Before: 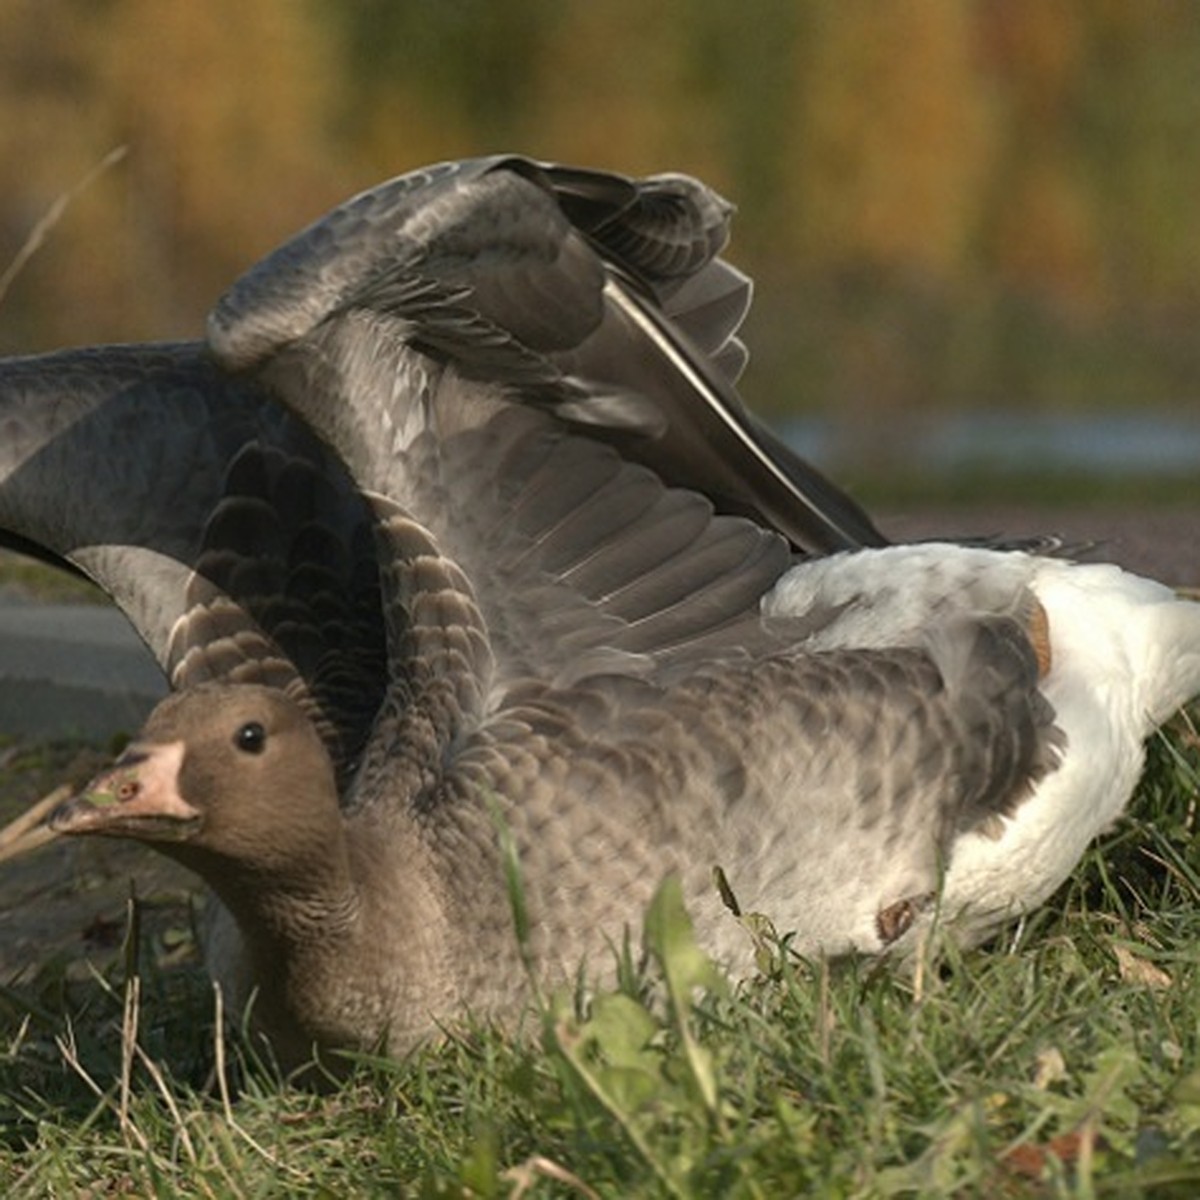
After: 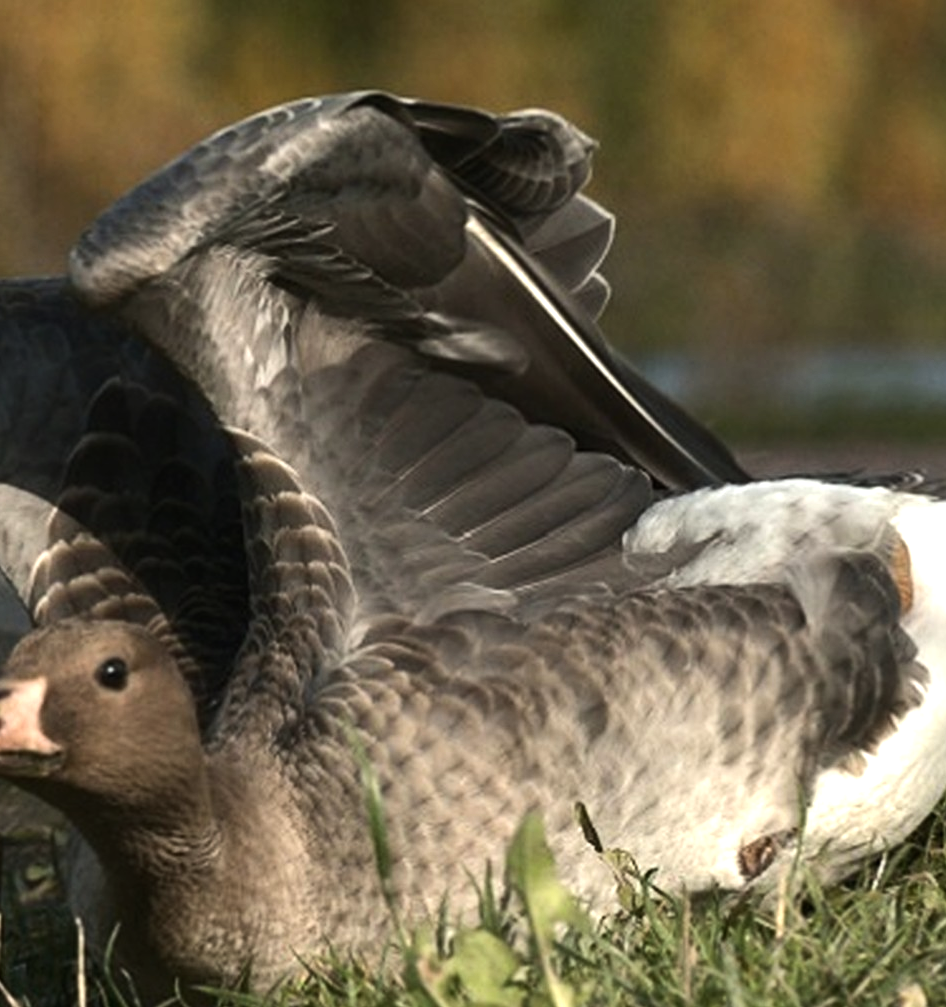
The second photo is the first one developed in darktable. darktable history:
tone equalizer: -8 EV -0.75 EV, -7 EV -0.737 EV, -6 EV -0.625 EV, -5 EV -0.413 EV, -3 EV 0.383 EV, -2 EV 0.6 EV, -1 EV 0.674 EV, +0 EV 0.748 EV, edges refinement/feathering 500, mask exposure compensation -1.57 EV, preserve details no
crop: left 11.558%, top 5.369%, right 9.561%, bottom 10.637%
